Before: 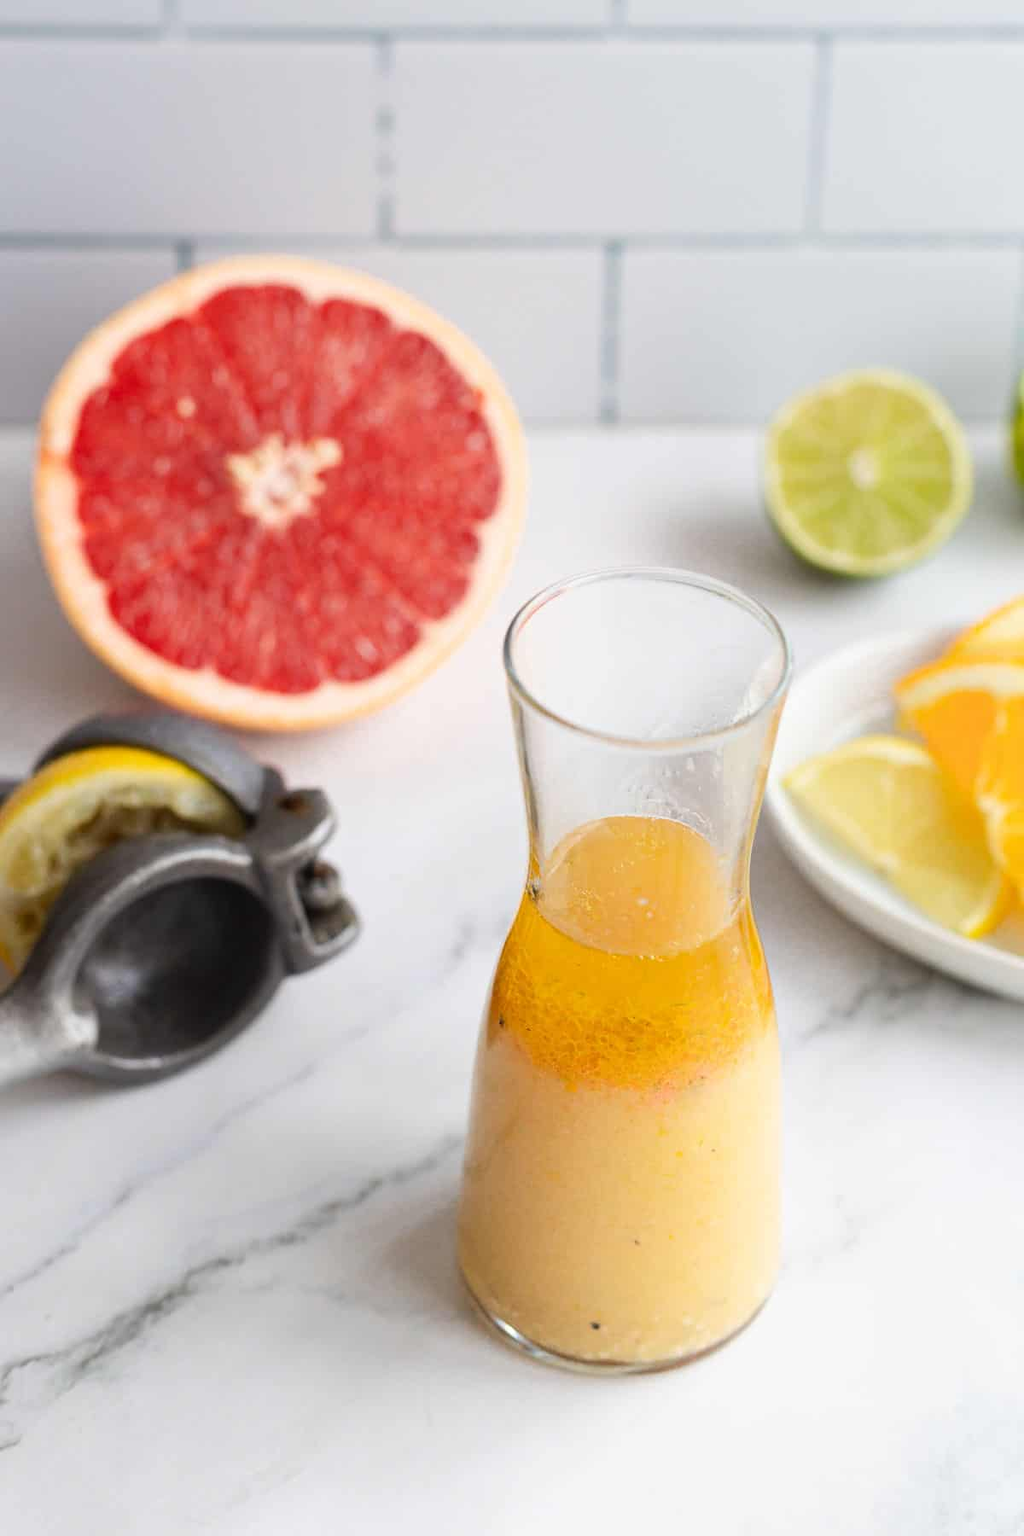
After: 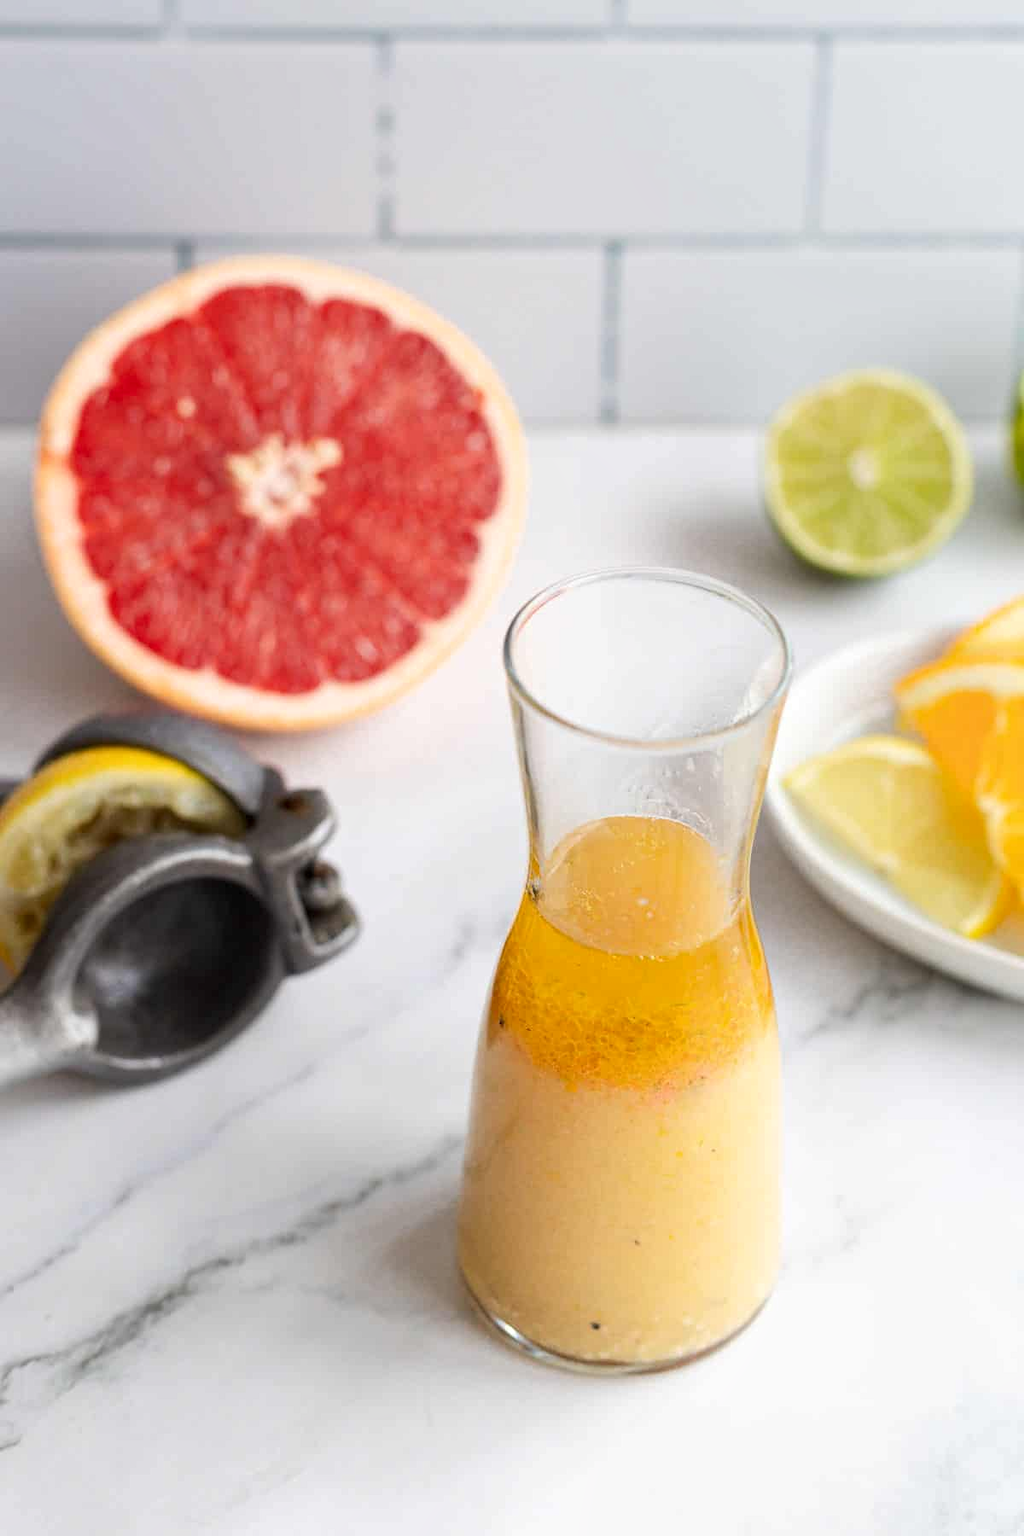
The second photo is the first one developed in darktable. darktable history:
local contrast: highlights 104%, shadows 103%, detail 120%, midtone range 0.2
